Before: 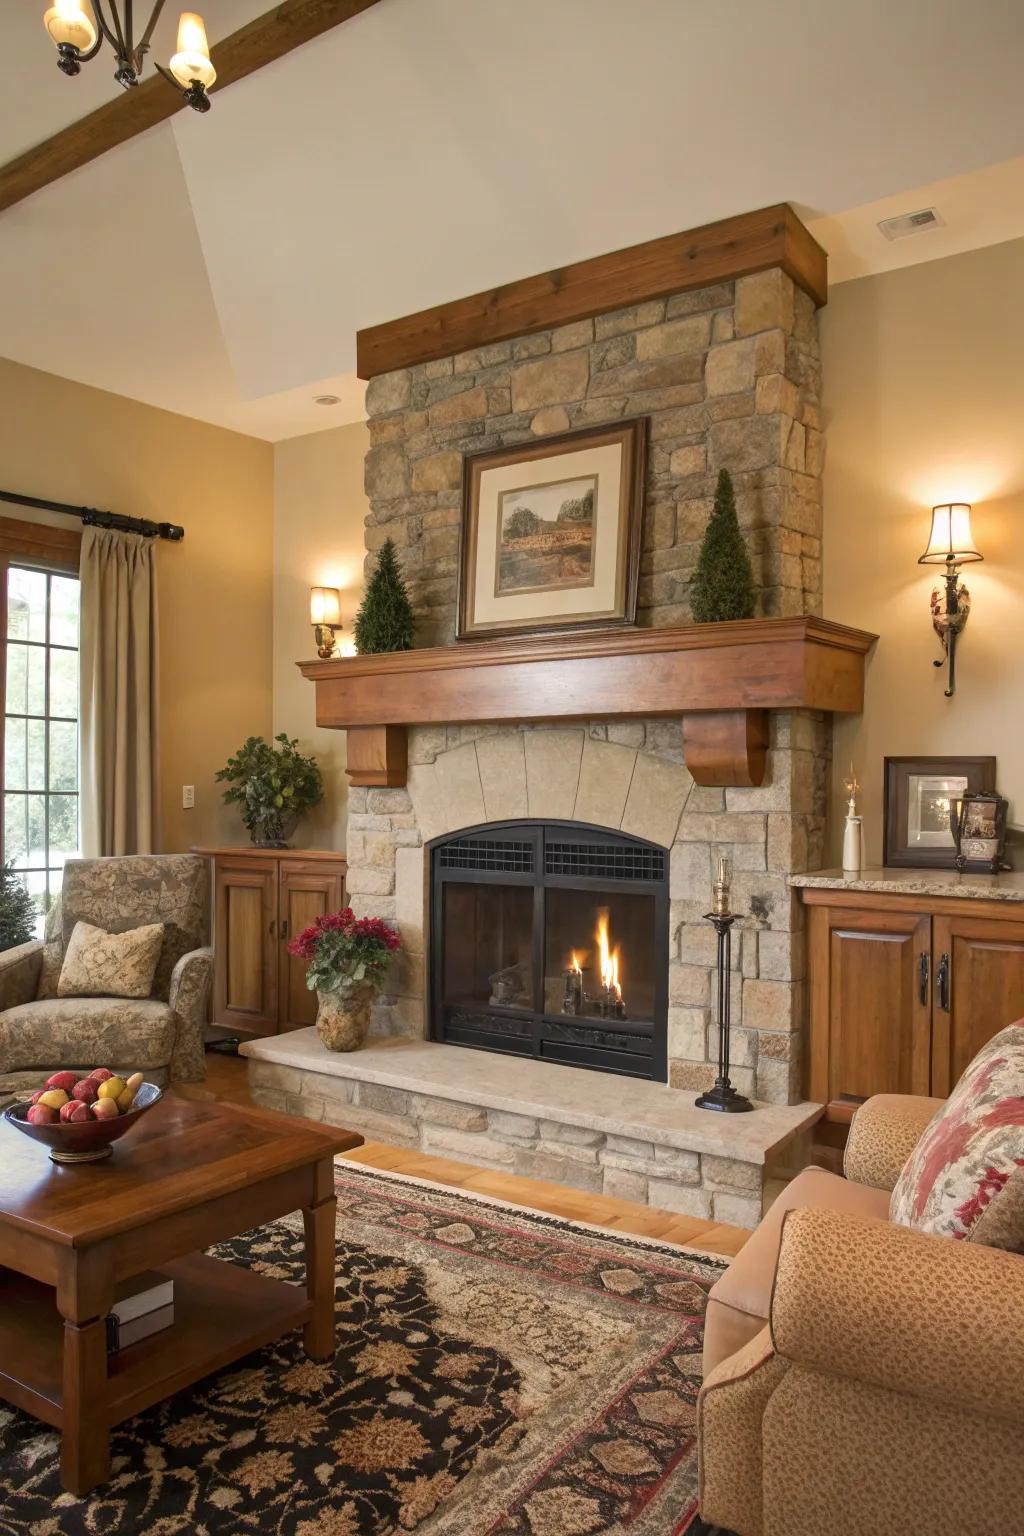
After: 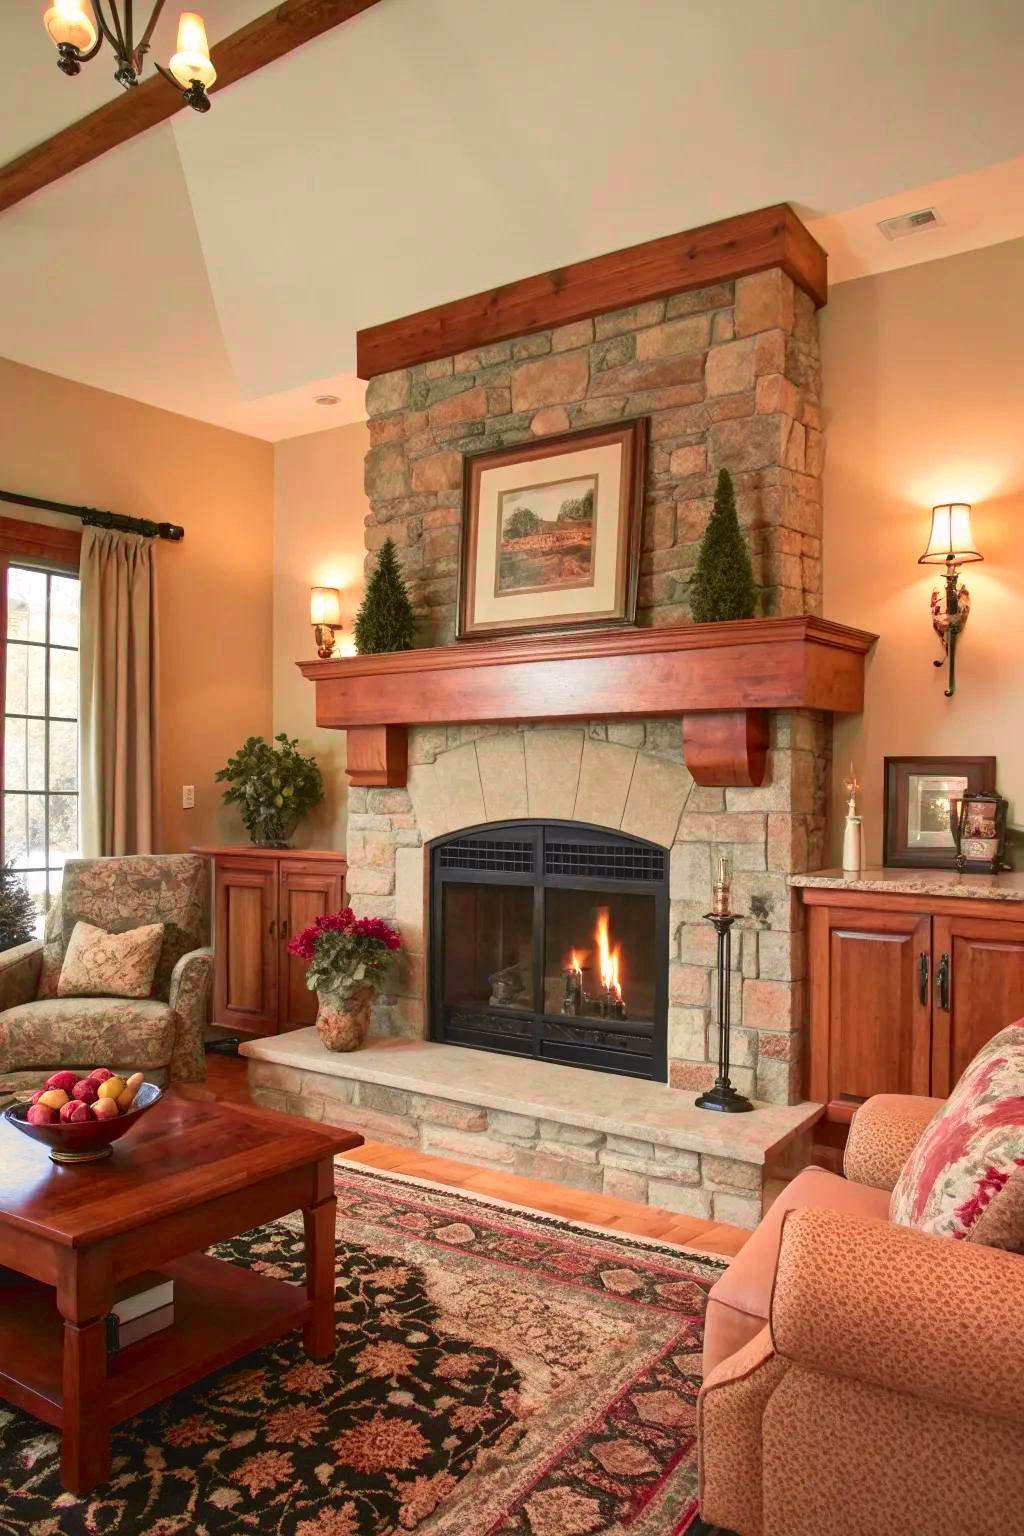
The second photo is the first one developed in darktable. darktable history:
tone curve: curves: ch0 [(0, 0.036) (0.119, 0.115) (0.466, 0.498) (0.715, 0.767) (0.817, 0.865) (1, 0.998)]; ch1 [(0, 0) (0.377, 0.424) (0.442, 0.491) (0.487, 0.502) (0.514, 0.512) (0.536, 0.577) (0.66, 0.724) (1, 1)]; ch2 [(0, 0) (0.38, 0.405) (0.463, 0.443) (0.492, 0.486) (0.526, 0.541) (0.578, 0.598) (1, 1)], color space Lab, independent channels, preserve colors none
color balance rgb: on, module defaults
